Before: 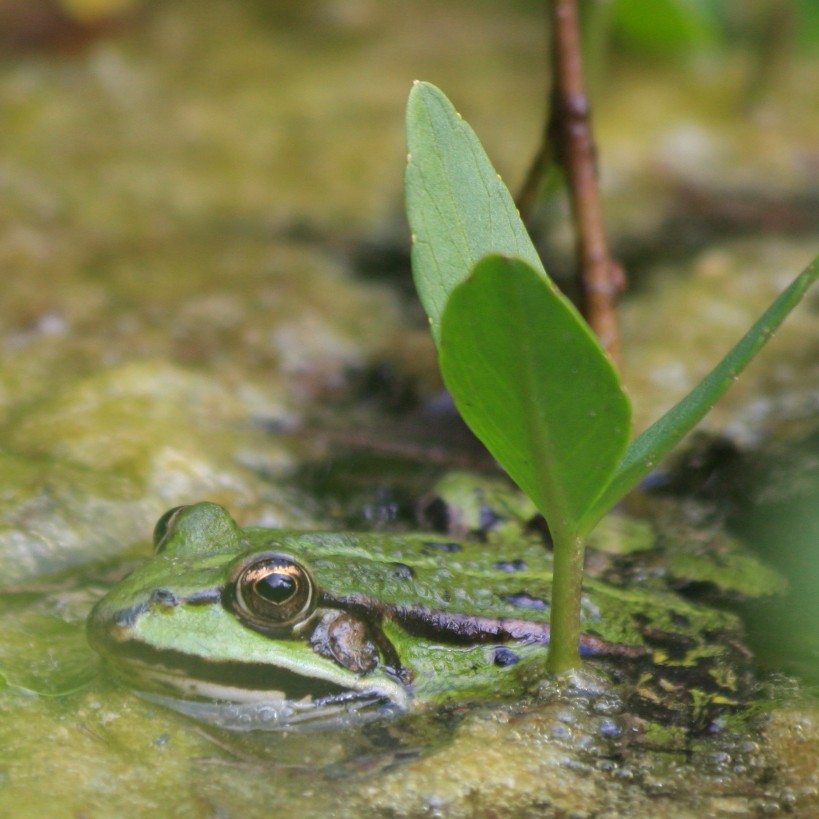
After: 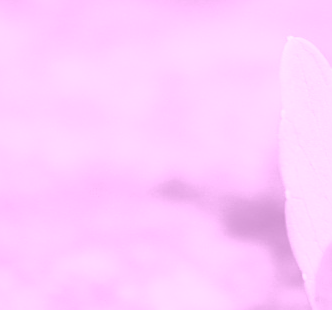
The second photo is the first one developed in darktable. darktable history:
tone curve: curves: ch0 [(0, 0) (0.003, 0.01) (0.011, 0.015) (0.025, 0.023) (0.044, 0.038) (0.069, 0.058) (0.1, 0.093) (0.136, 0.134) (0.177, 0.176) (0.224, 0.221) (0.277, 0.282) (0.335, 0.36) (0.399, 0.438) (0.468, 0.54) (0.543, 0.632) (0.623, 0.724) (0.709, 0.814) (0.801, 0.885) (0.898, 0.947) (1, 1)], preserve colors none
exposure: compensate highlight preservation false
crop: left 15.452%, top 5.459%, right 43.956%, bottom 56.62%
sharpen: on, module defaults
white balance: red 1.127, blue 0.943
colorize: hue 331.2°, saturation 69%, source mix 30.28%, lightness 69.02%, version 1
tone equalizer: -8 EV -0.75 EV, -7 EV -0.7 EV, -6 EV -0.6 EV, -5 EV -0.4 EV, -3 EV 0.4 EV, -2 EV 0.6 EV, -1 EV 0.7 EV, +0 EV 0.75 EV, edges refinement/feathering 500, mask exposure compensation -1.57 EV, preserve details no
